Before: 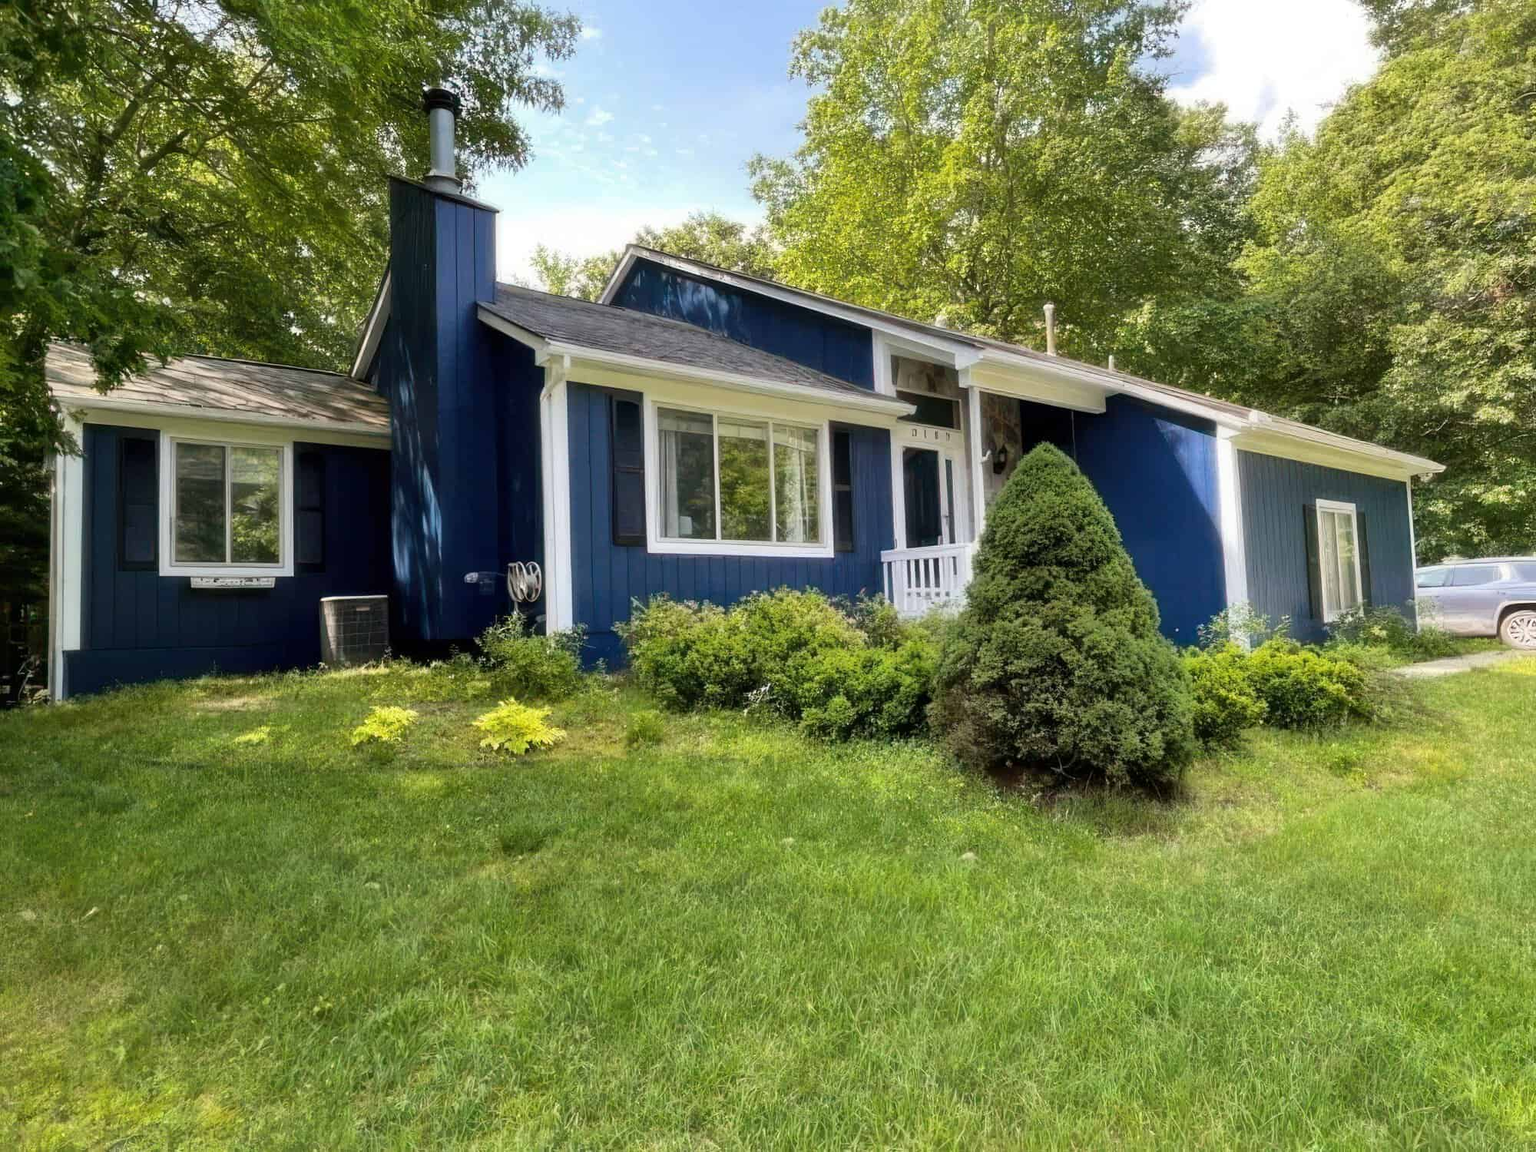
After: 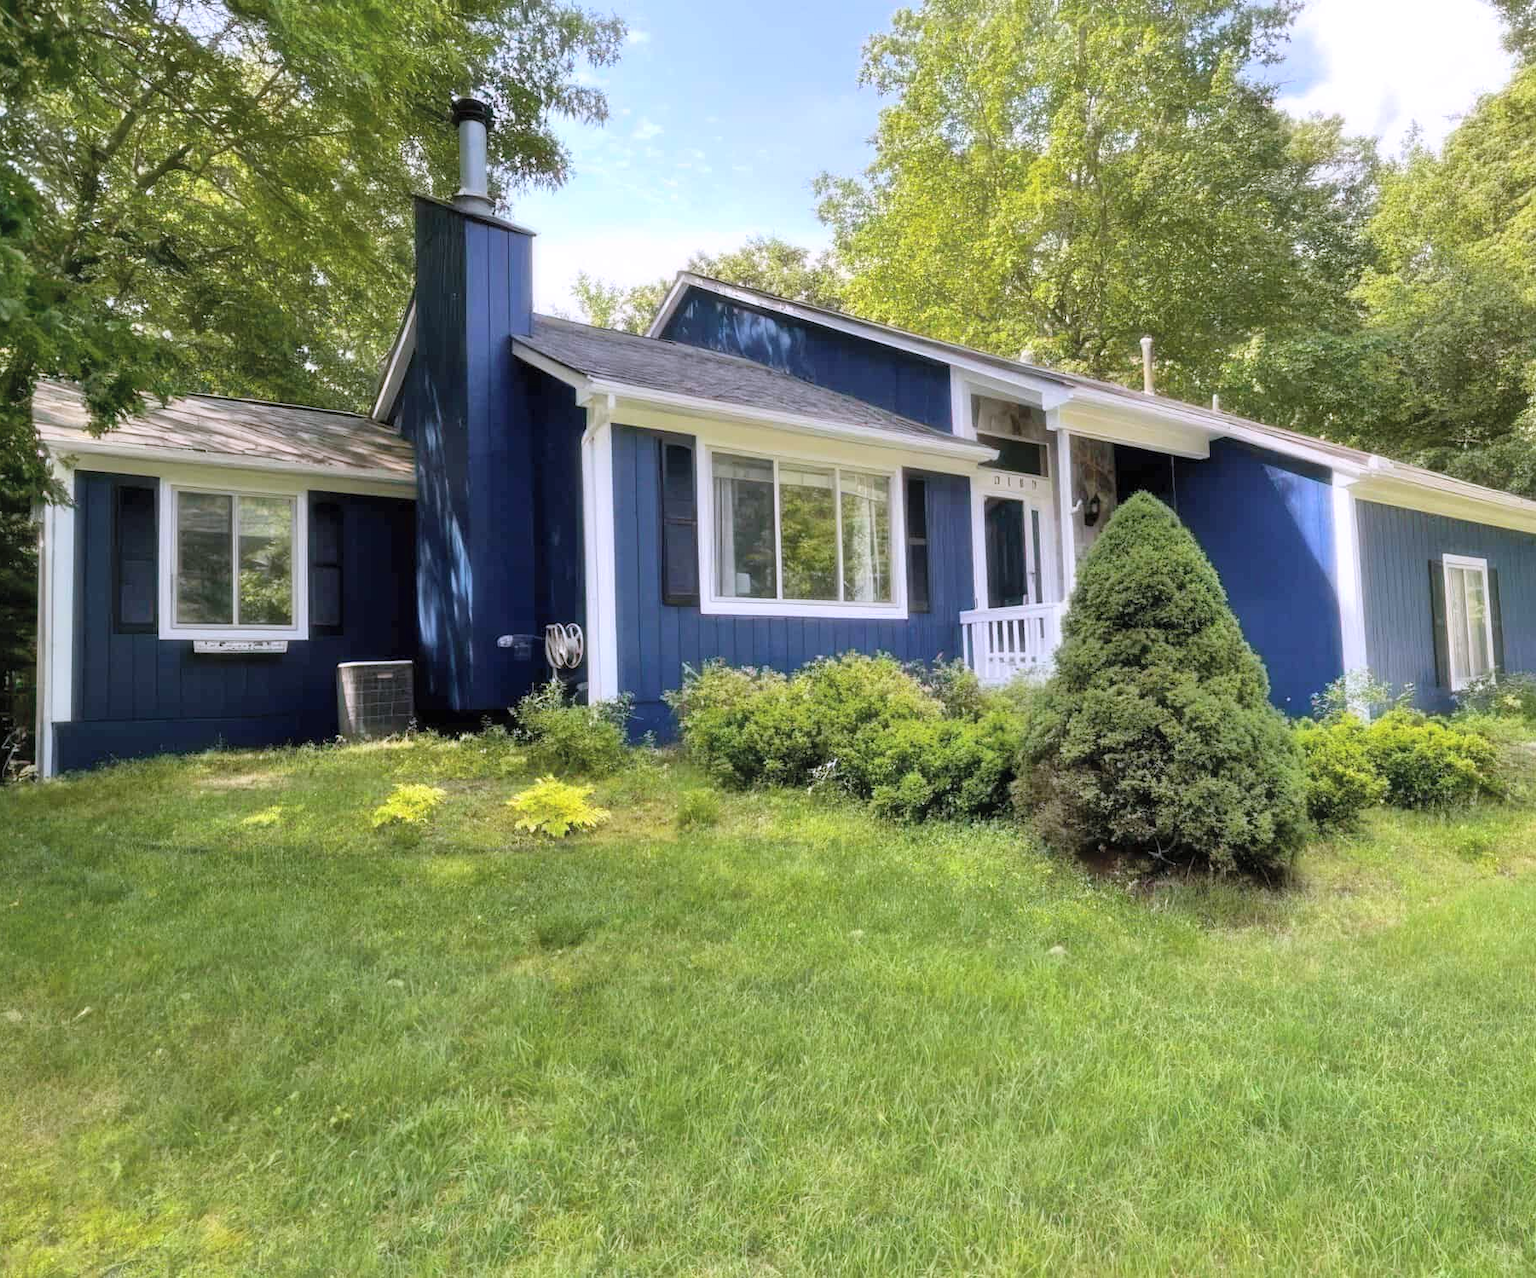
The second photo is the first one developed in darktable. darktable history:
contrast brightness saturation: brightness 0.15
crop and rotate: left 1.088%, right 8.807%
white balance: red 1.004, blue 1.096
